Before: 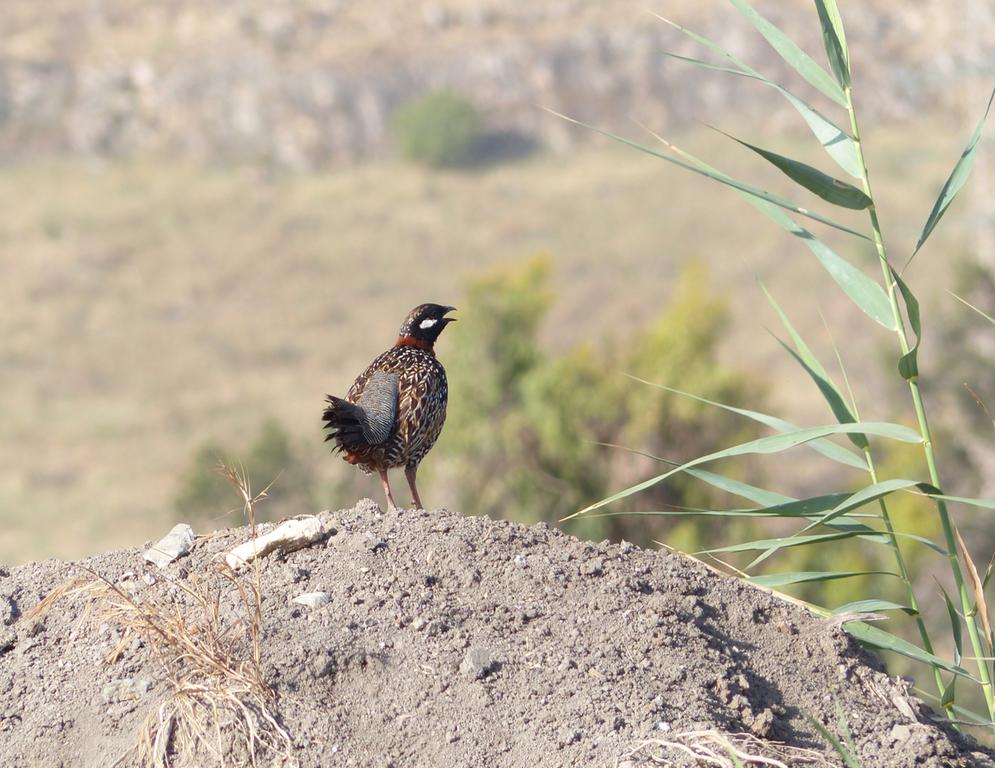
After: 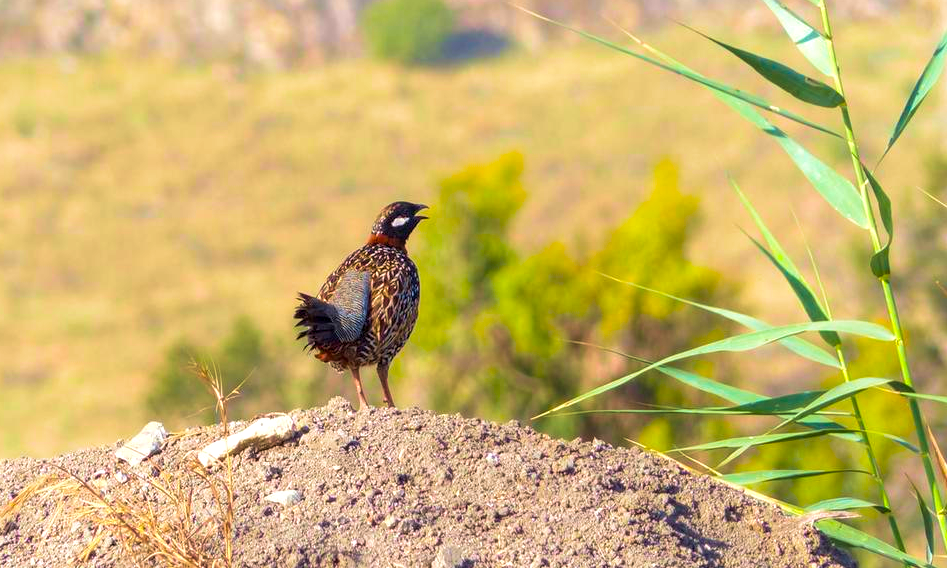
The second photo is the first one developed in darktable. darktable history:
crop and rotate: left 2.864%, top 13.325%, right 1.931%, bottom 12.602%
exposure: exposure 0.16 EV, compensate exposure bias true, compensate highlight preservation false
velvia: strength 40.55%
local contrast: on, module defaults
color balance rgb: global offset › luminance -0.513%, linear chroma grading › highlights 99.206%, linear chroma grading › global chroma 23.438%, perceptual saturation grading › global saturation 0.785%
